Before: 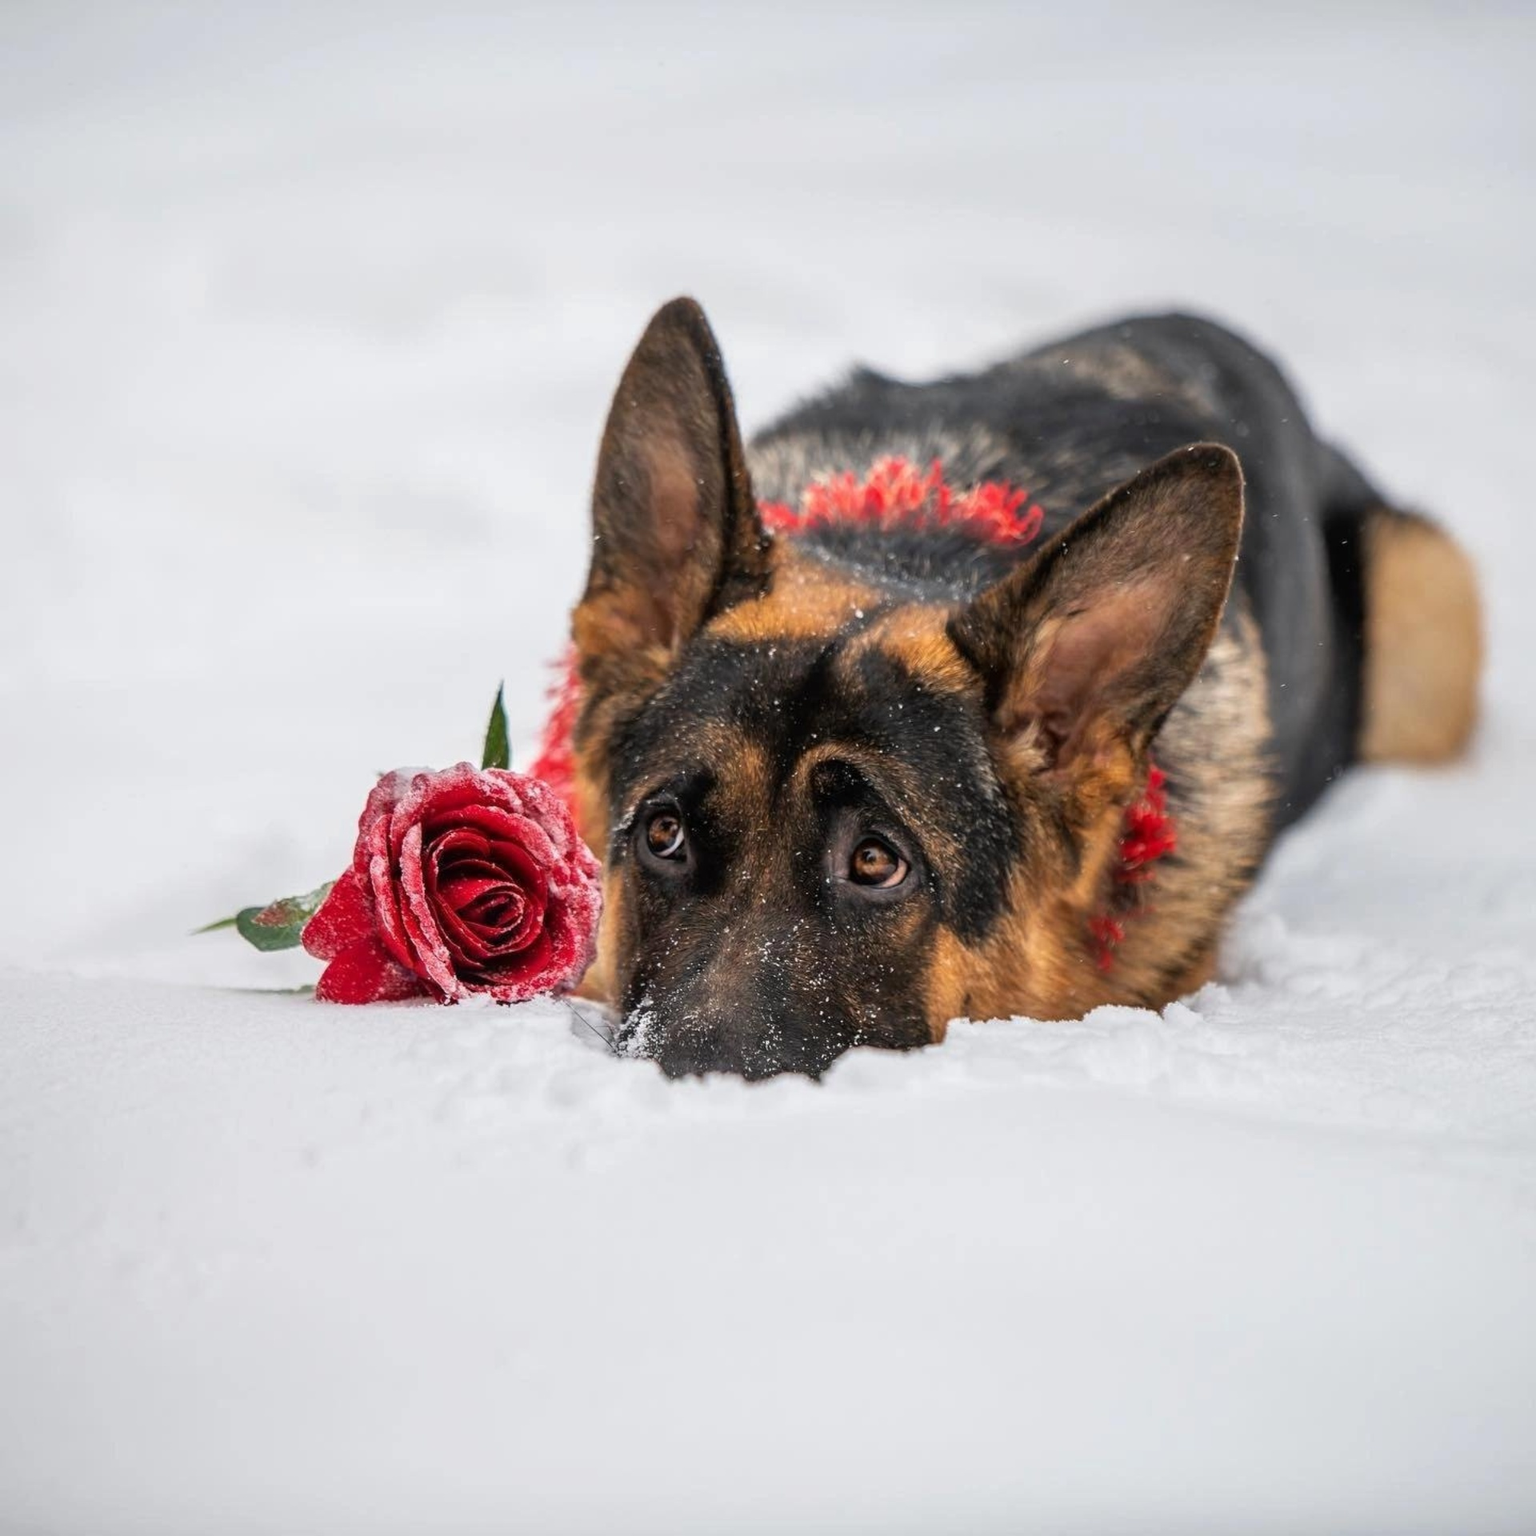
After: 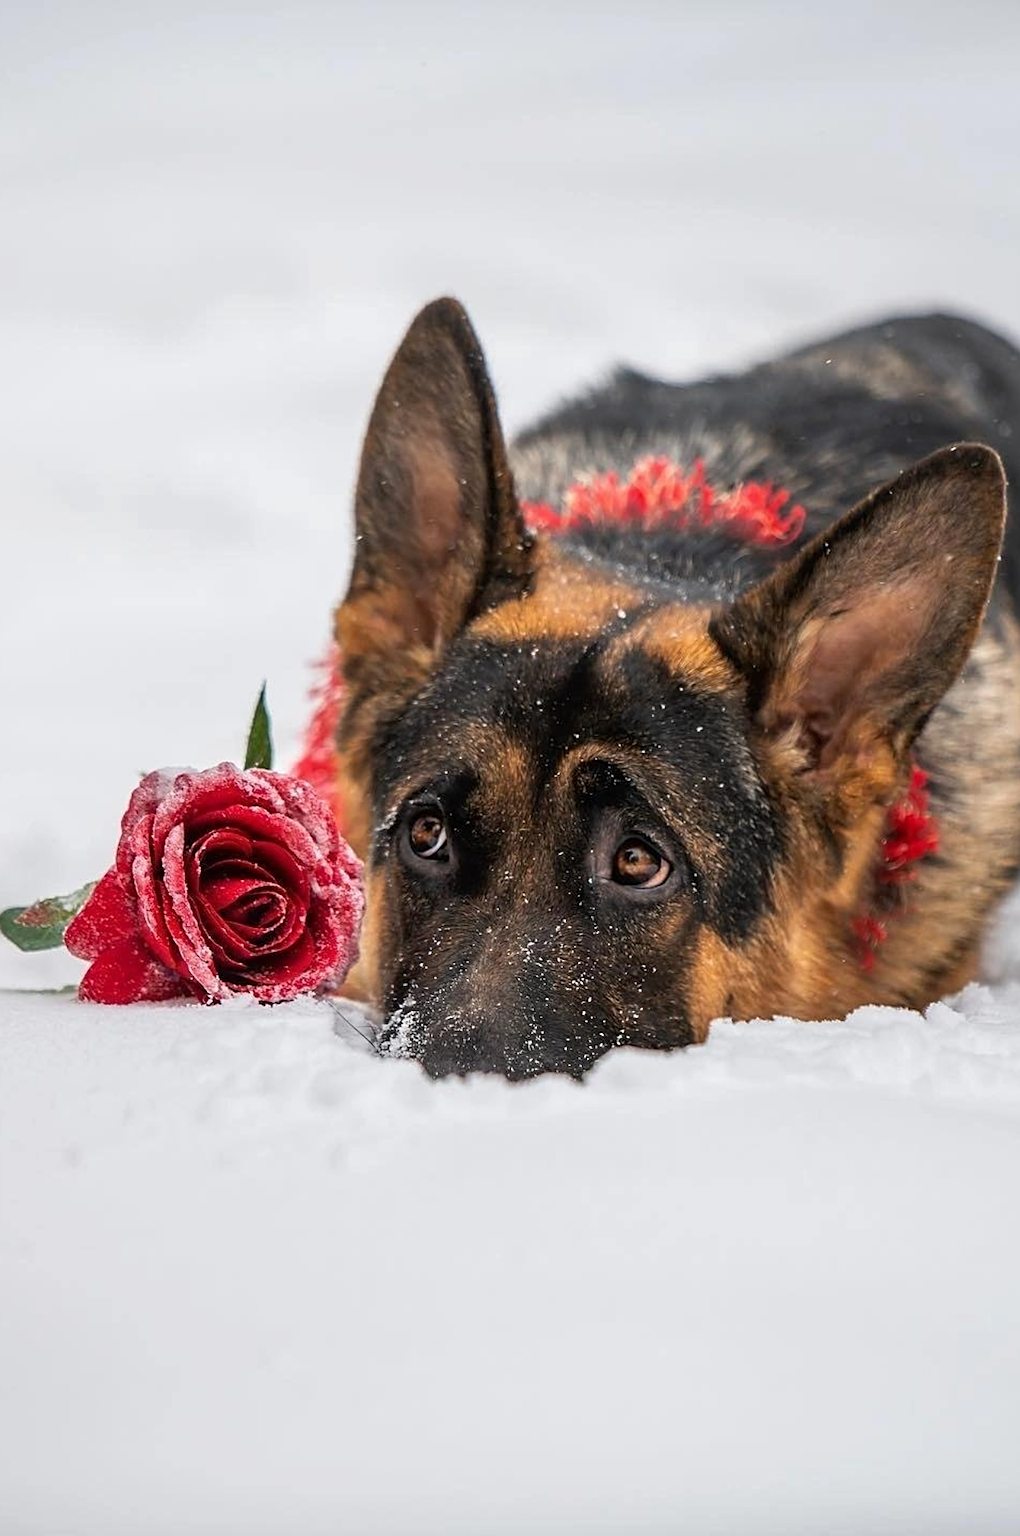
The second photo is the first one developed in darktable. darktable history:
sharpen: on, module defaults
crop and rotate: left 15.478%, right 18.038%
